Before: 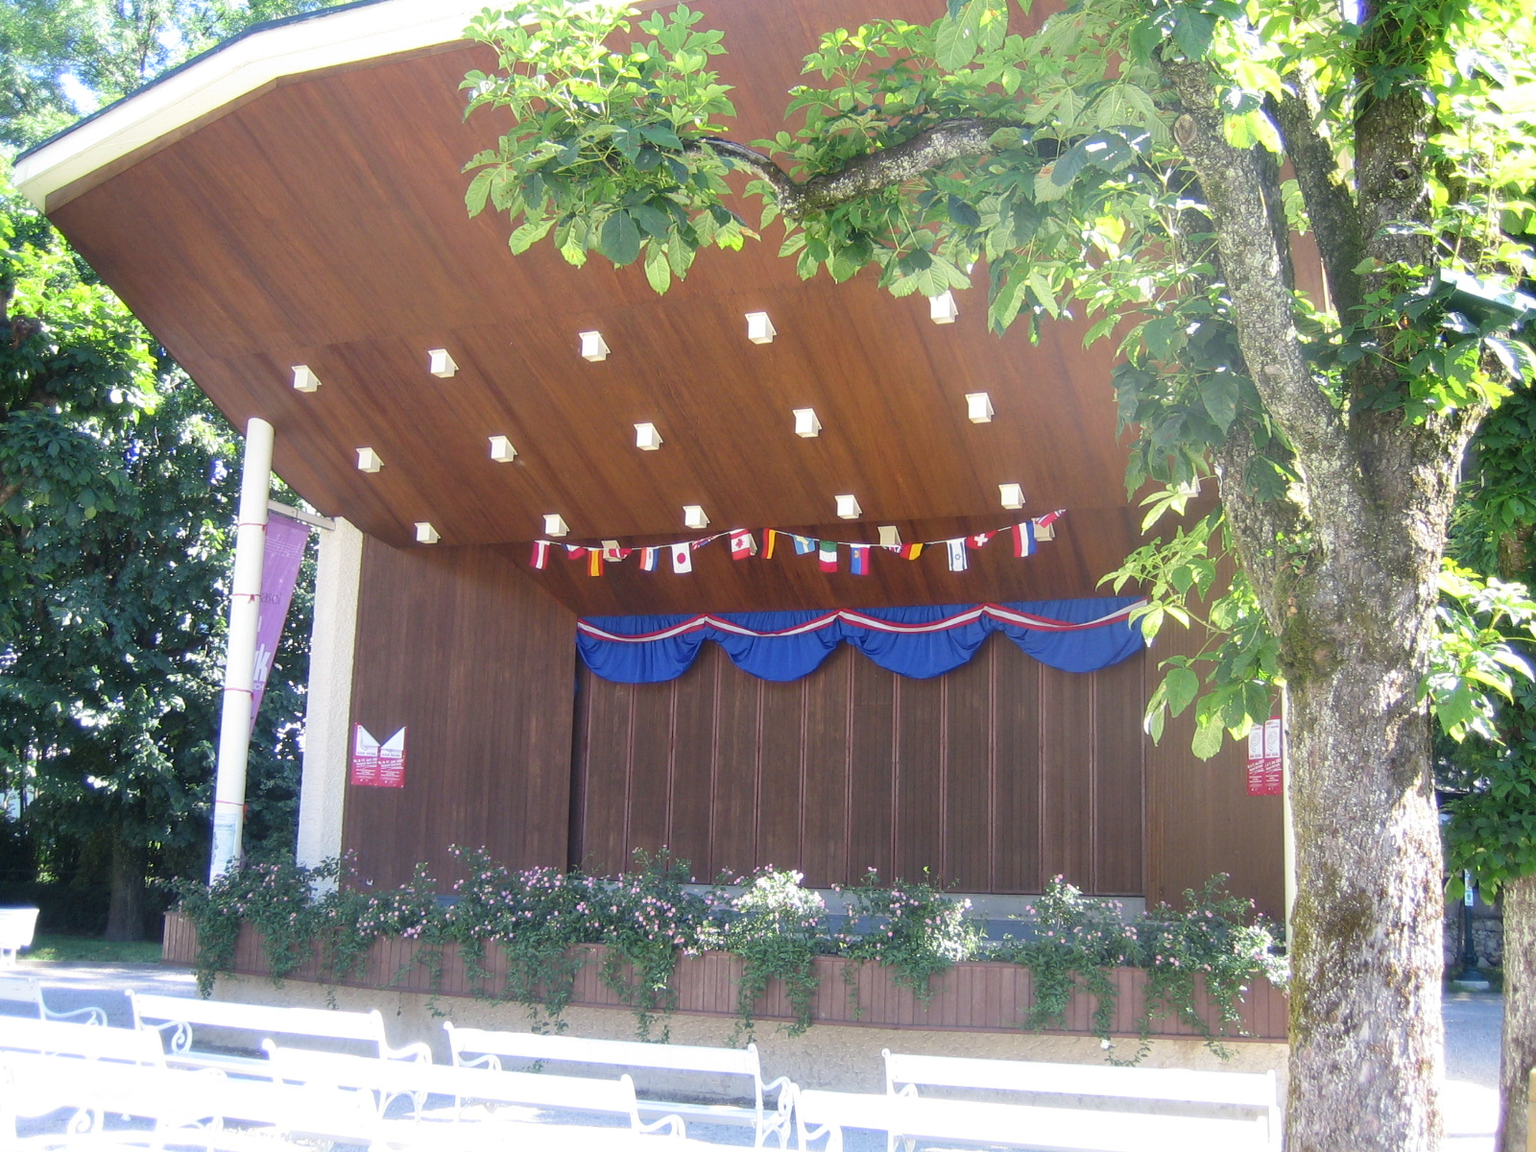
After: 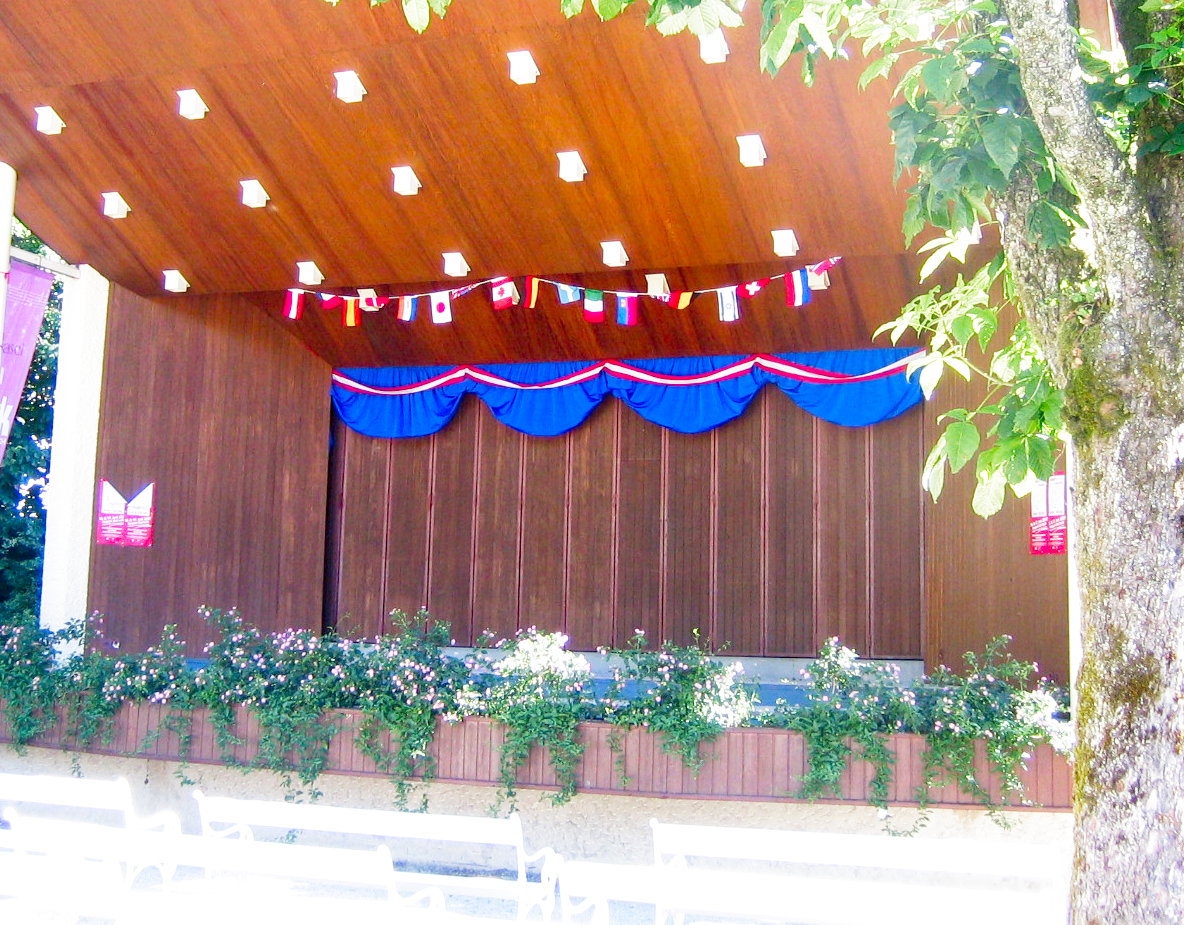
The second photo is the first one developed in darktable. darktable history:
crop: left 16.871%, top 22.857%, right 9.116%
filmic rgb: middle gray luminance 10%, black relative exposure -8.61 EV, white relative exposure 3.3 EV, threshold 6 EV, target black luminance 0%, hardness 5.2, latitude 44.69%, contrast 1.302, highlights saturation mix 5%, shadows ↔ highlights balance 24.64%, add noise in highlights 0, preserve chrominance no, color science v3 (2019), use custom middle-gray values true, iterations of high-quality reconstruction 0, contrast in highlights soft, enable highlight reconstruction true
contrast brightness saturation: brightness -0.02, saturation 0.35
haze removal: compatibility mode true, adaptive false
